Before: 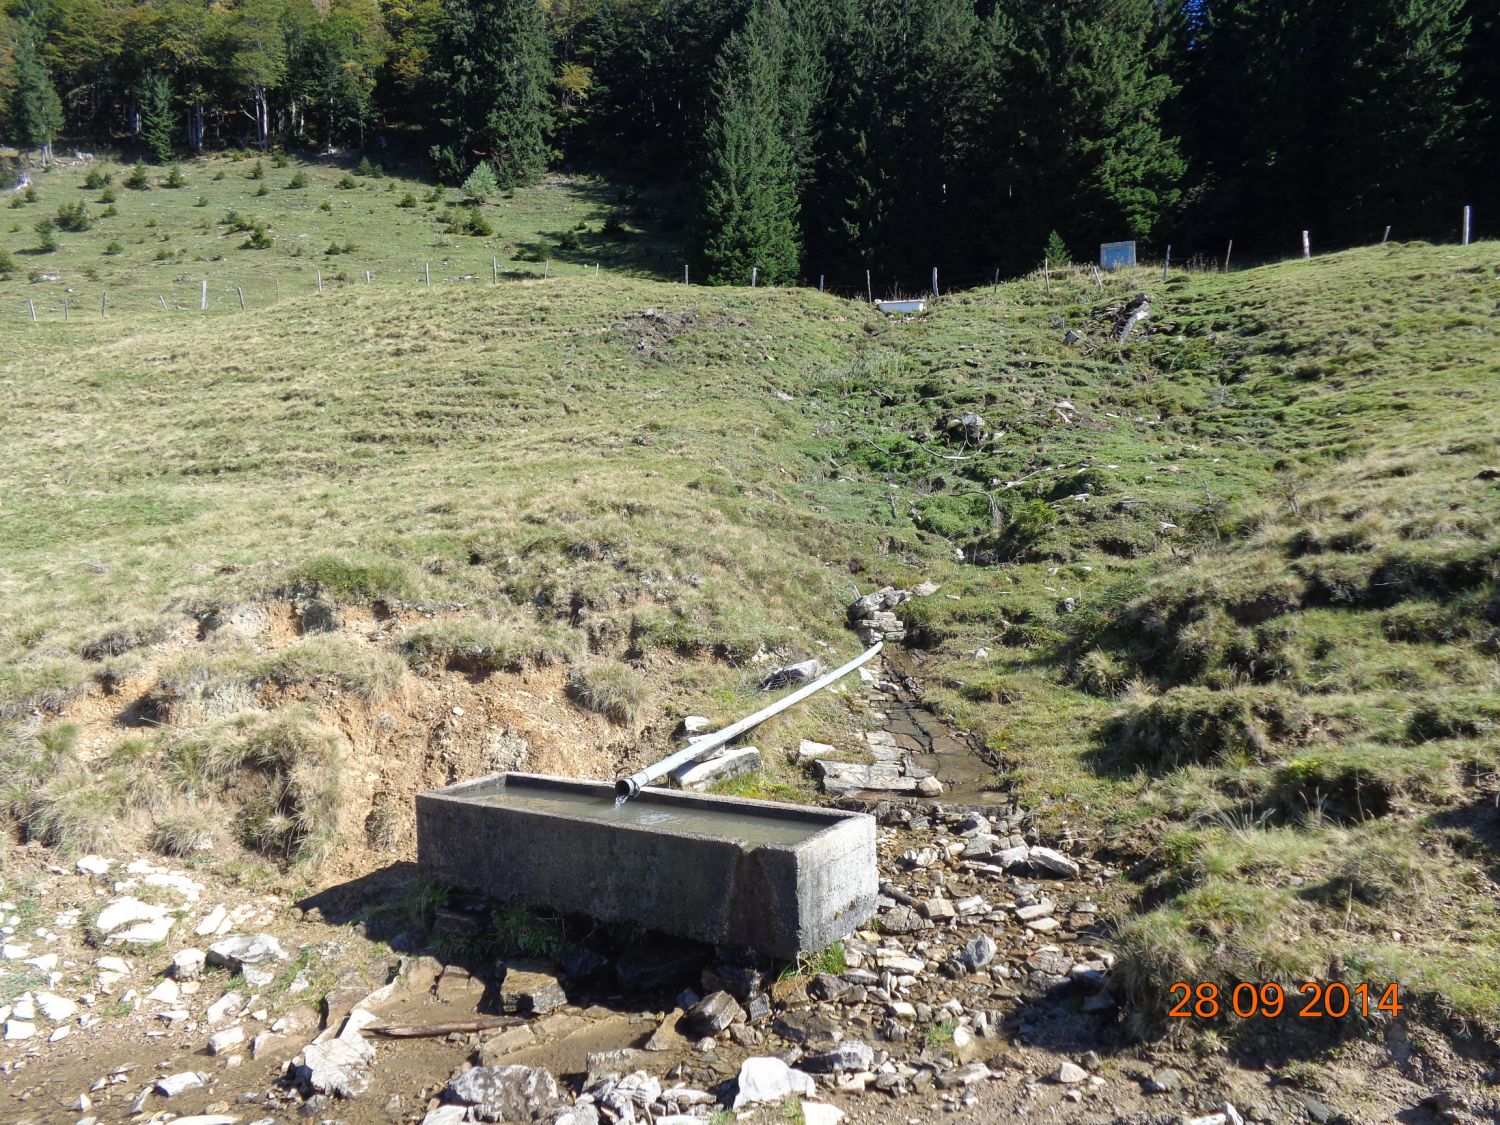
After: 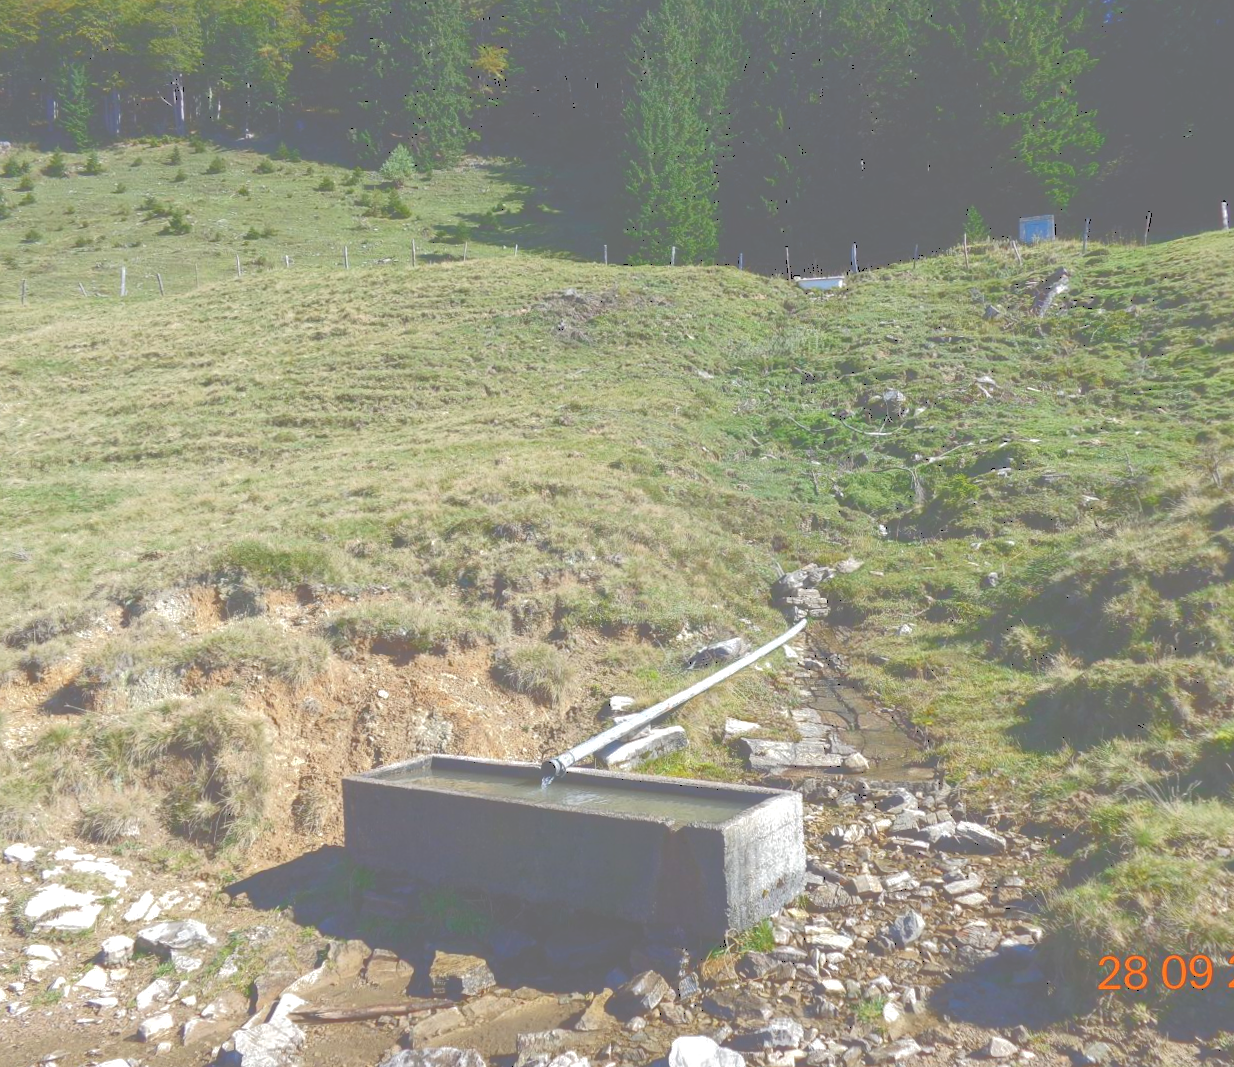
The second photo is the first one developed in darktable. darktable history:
crop and rotate: angle 0.789°, left 4.374%, top 1.003%, right 11.825%, bottom 2.383%
tone curve: curves: ch0 [(0, 0) (0.003, 0.453) (0.011, 0.457) (0.025, 0.457) (0.044, 0.463) (0.069, 0.464) (0.1, 0.471) (0.136, 0.475) (0.177, 0.481) (0.224, 0.486) (0.277, 0.496) (0.335, 0.515) (0.399, 0.544) (0.468, 0.577) (0.543, 0.621) (0.623, 0.67) (0.709, 0.73) (0.801, 0.788) (0.898, 0.848) (1, 1)], color space Lab, independent channels, preserve colors none
local contrast: on, module defaults
